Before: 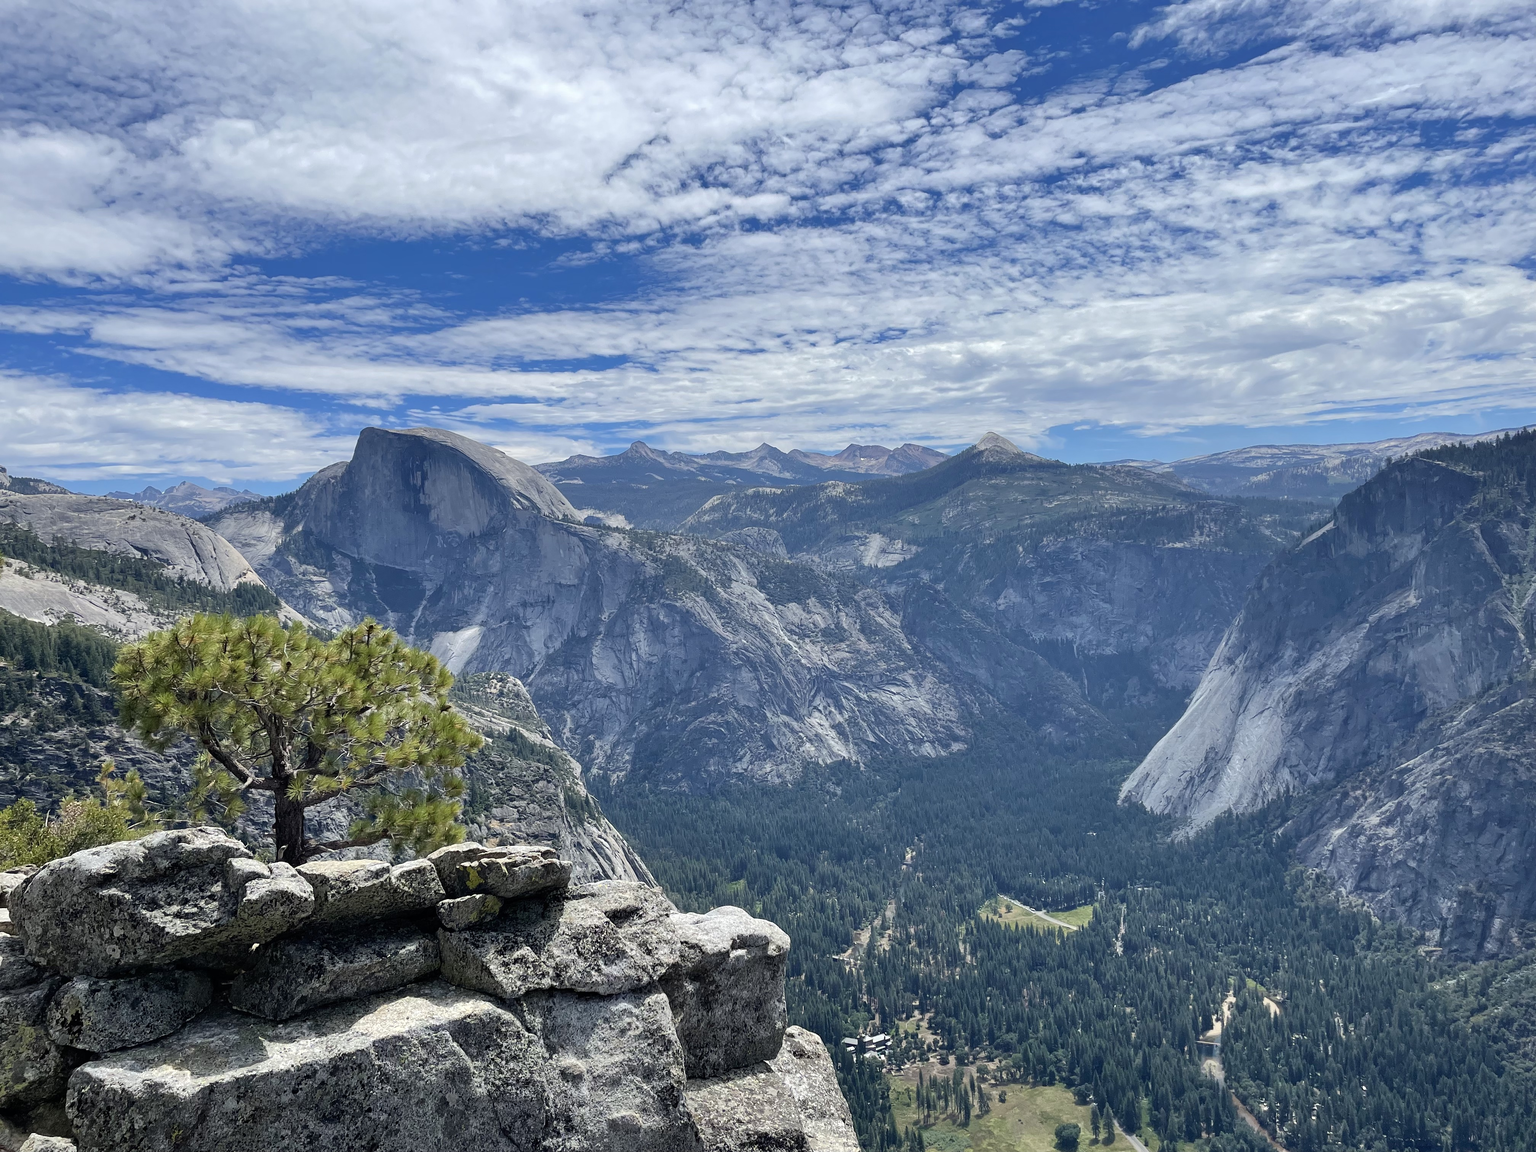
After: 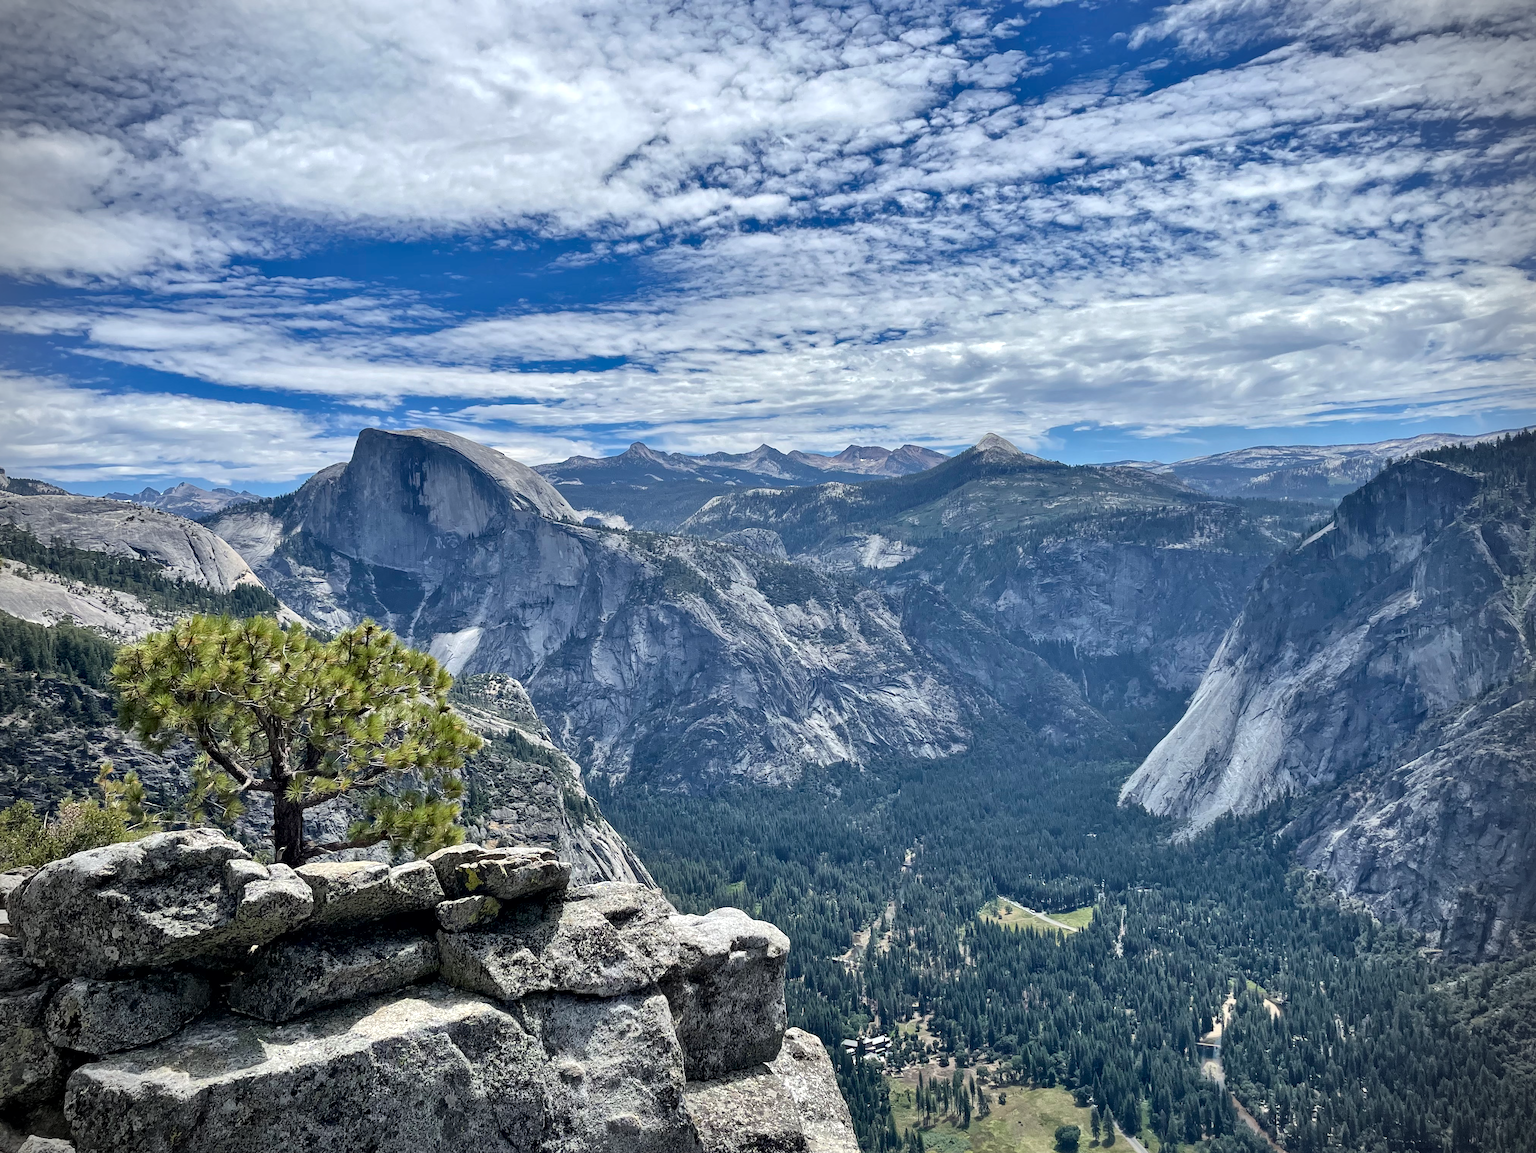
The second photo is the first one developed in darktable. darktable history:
crop and rotate: left 0.134%, bottom 0.01%
vignetting: dithering 16-bit output
local contrast: mode bilateral grid, contrast 25, coarseness 61, detail 151%, midtone range 0.2
